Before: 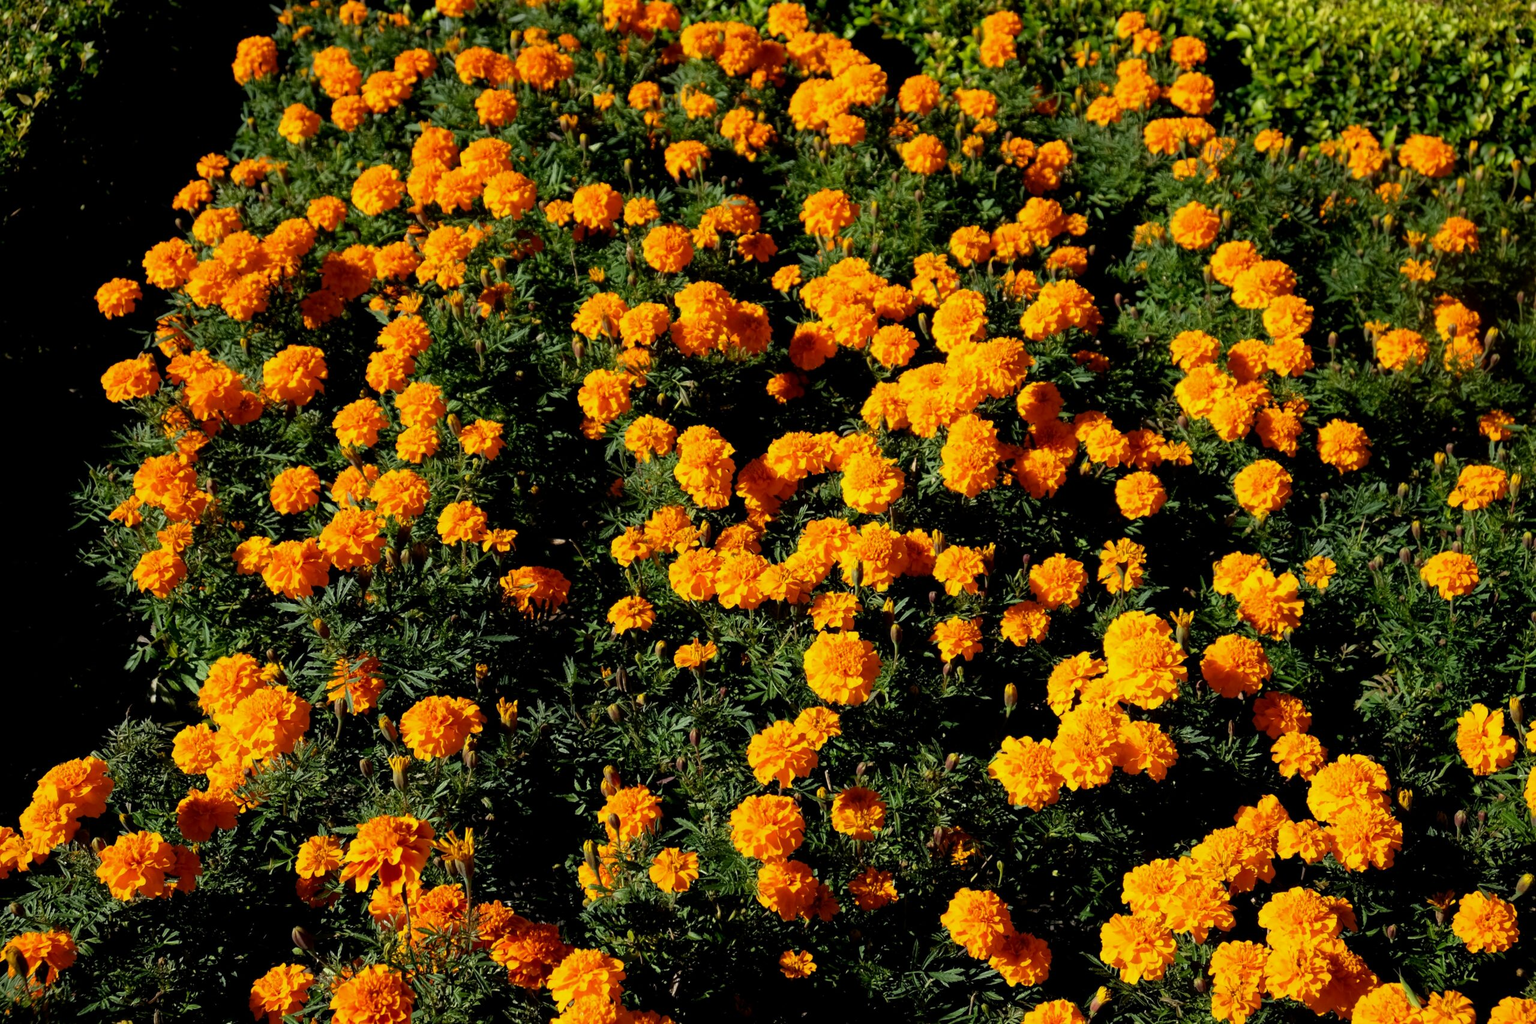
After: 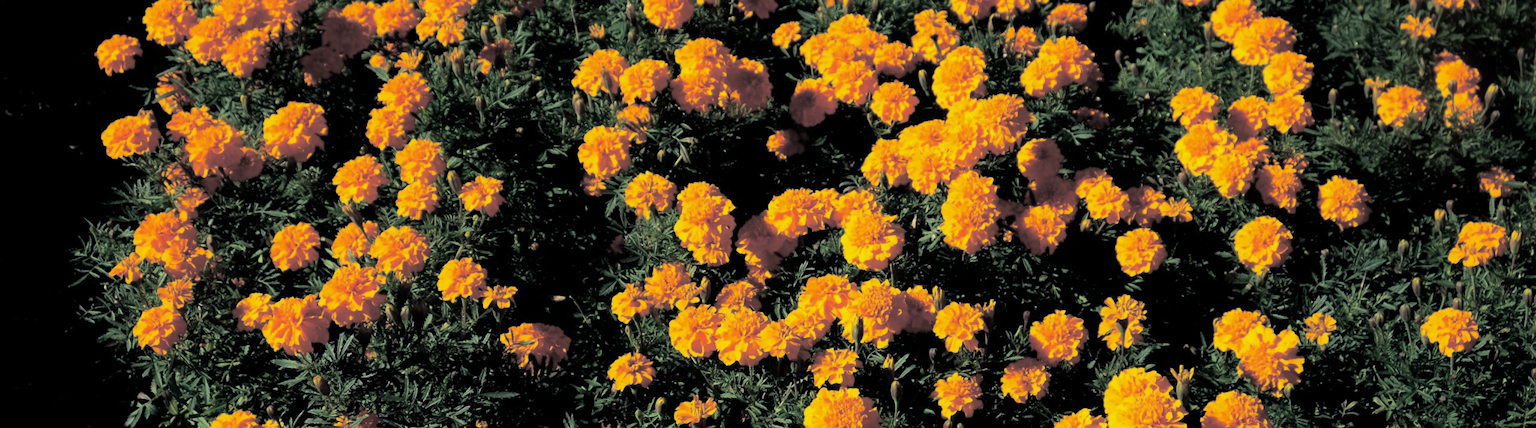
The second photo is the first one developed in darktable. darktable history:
crop and rotate: top 23.84%, bottom 34.294%
split-toning: shadows › hue 201.6°, shadows › saturation 0.16, highlights › hue 50.4°, highlights › saturation 0.2, balance -49.9
